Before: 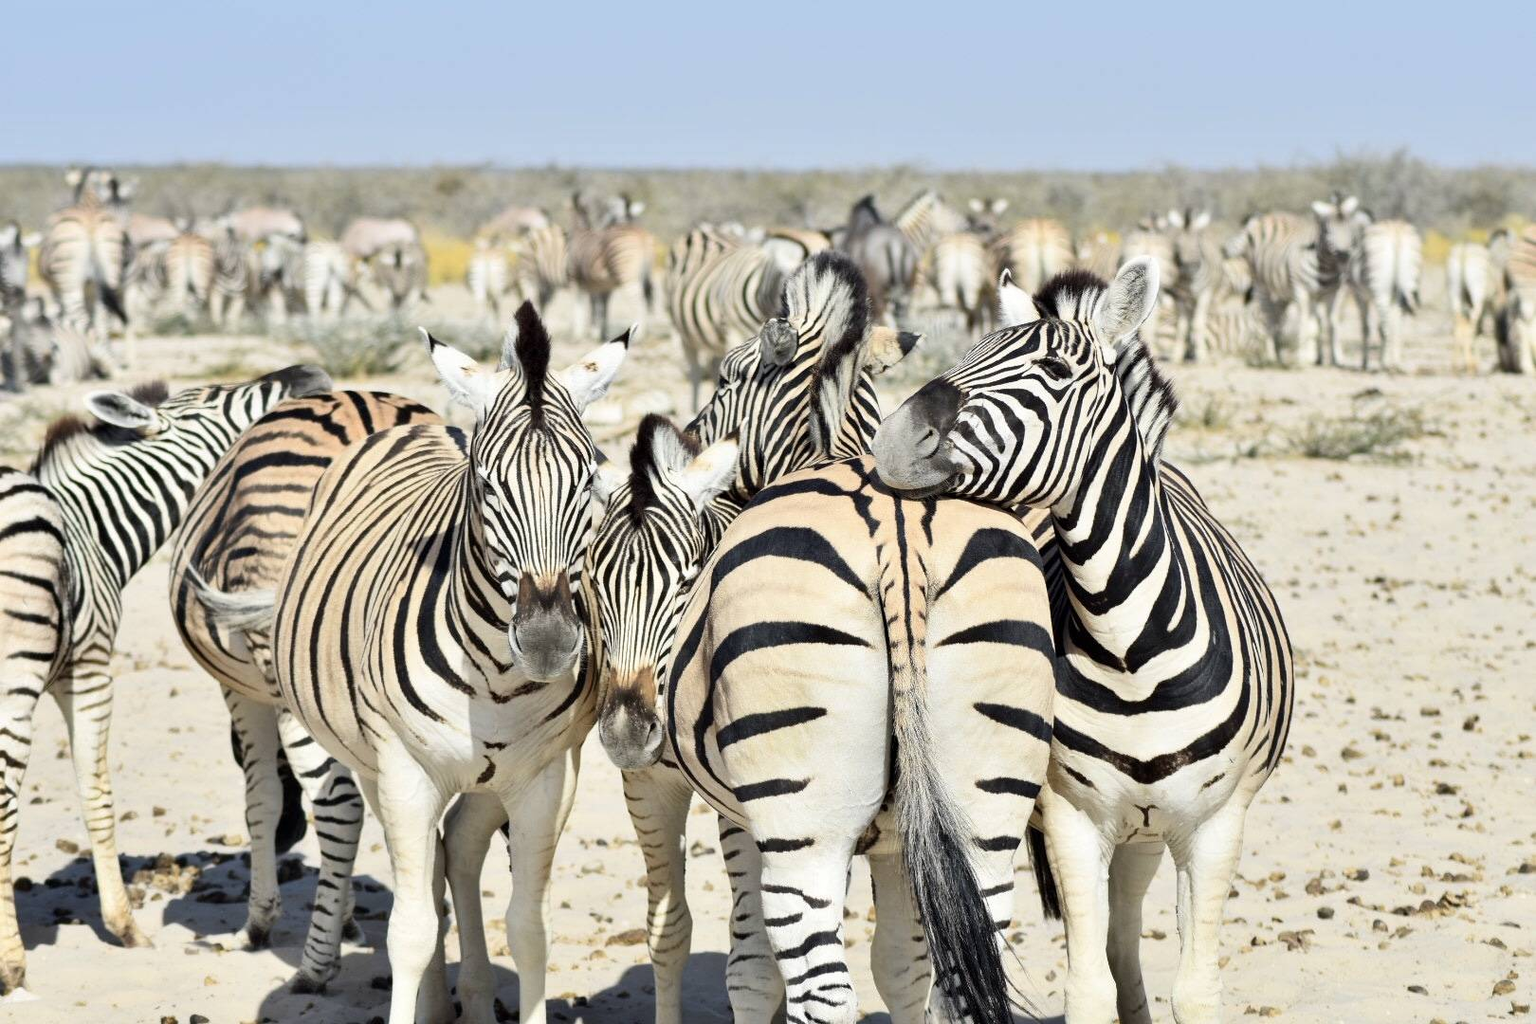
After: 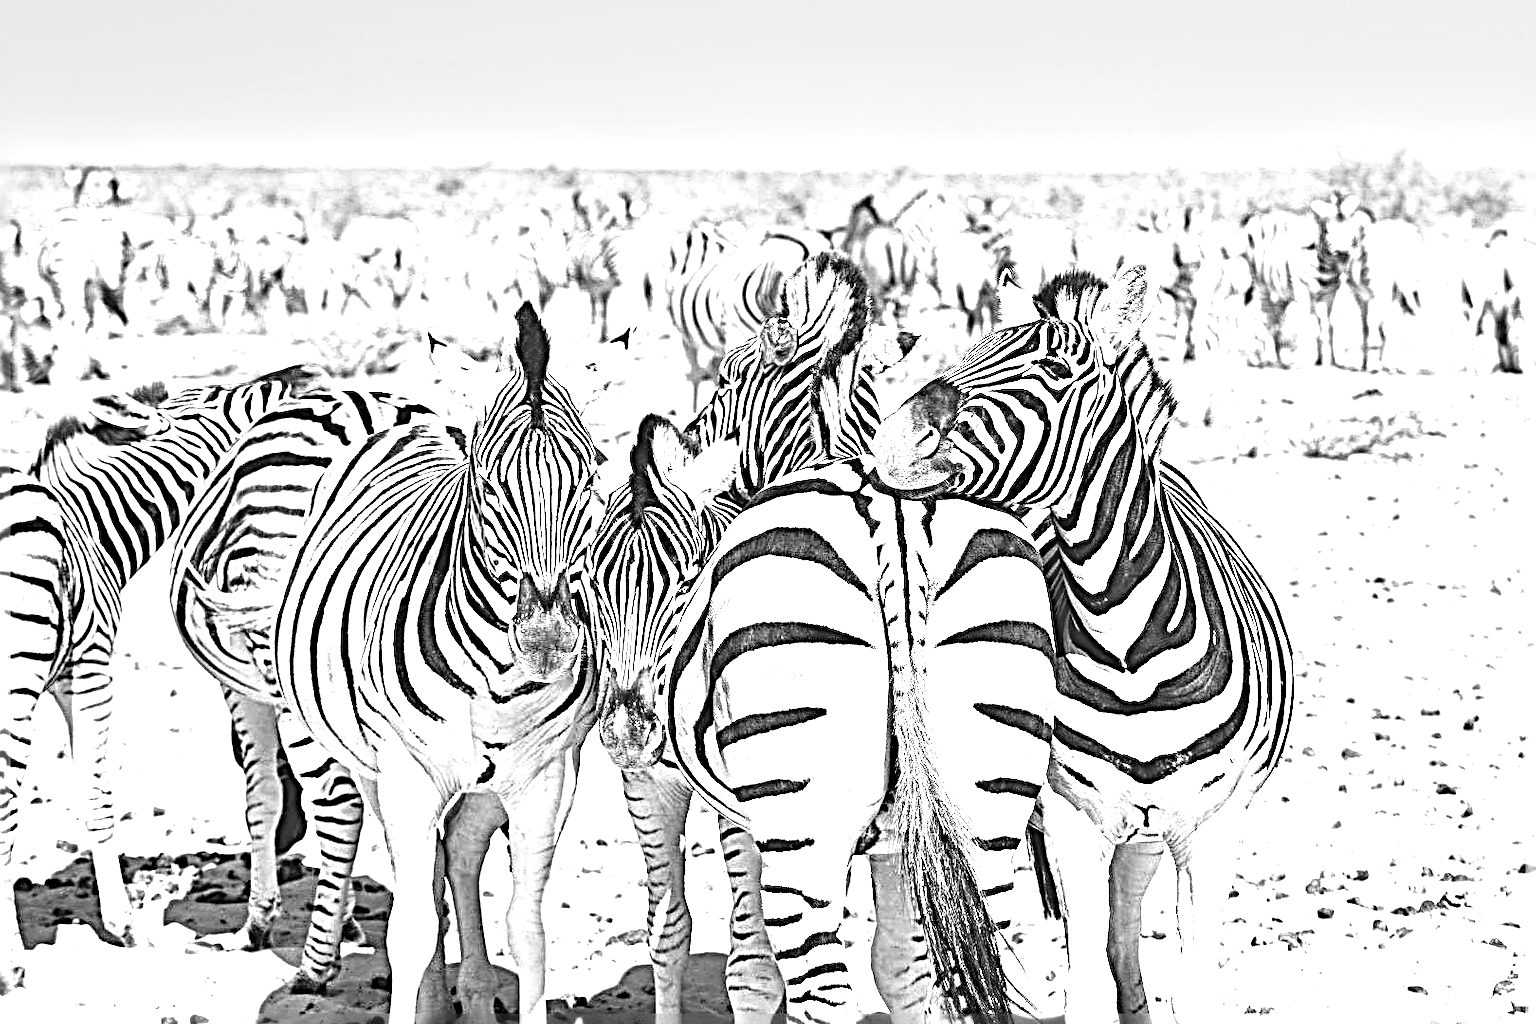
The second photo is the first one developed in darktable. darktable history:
local contrast: detail 130%
monochrome: a 79.32, b 81.83, size 1.1
tone equalizer: -8 EV -0.75 EV, -7 EV -0.7 EV, -6 EV -0.6 EV, -5 EV -0.4 EV, -3 EV 0.4 EV, -2 EV 0.6 EV, -1 EV 0.7 EV, +0 EV 0.75 EV, edges refinement/feathering 500, mask exposure compensation -1.57 EV, preserve details no
exposure: black level correction 0, exposure 1.3 EV, compensate exposure bias true, compensate highlight preservation false
sharpen: radius 4.001, amount 2
